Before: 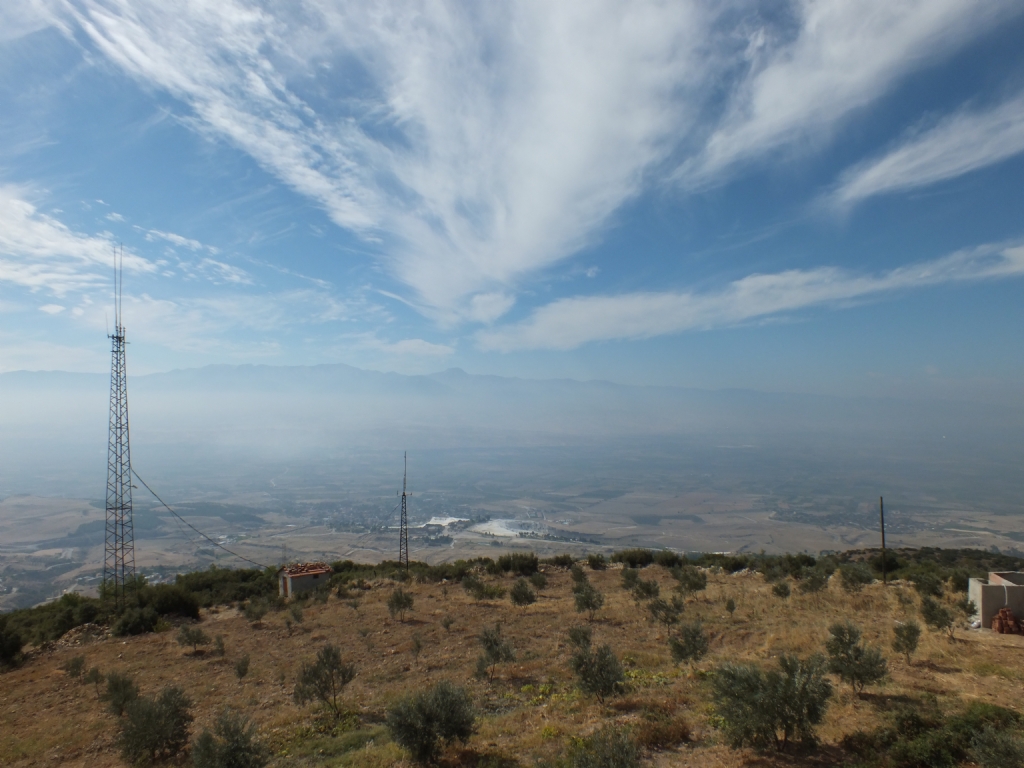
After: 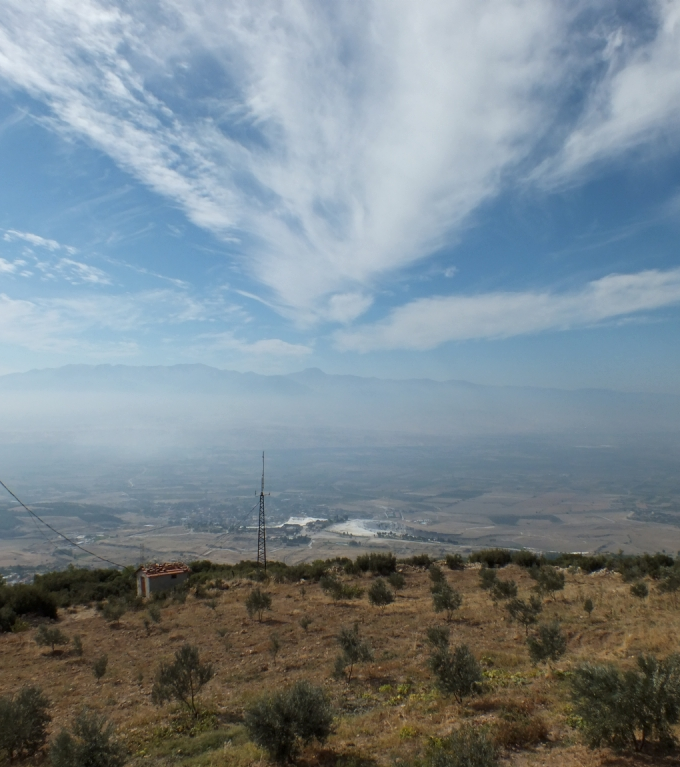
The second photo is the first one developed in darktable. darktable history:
exposure: compensate highlight preservation false
crop and rotate: left 13.878%, right 19.632%
local contrast: highlights 106%, shadows 99%, detail 119%, midtone range 0.2
